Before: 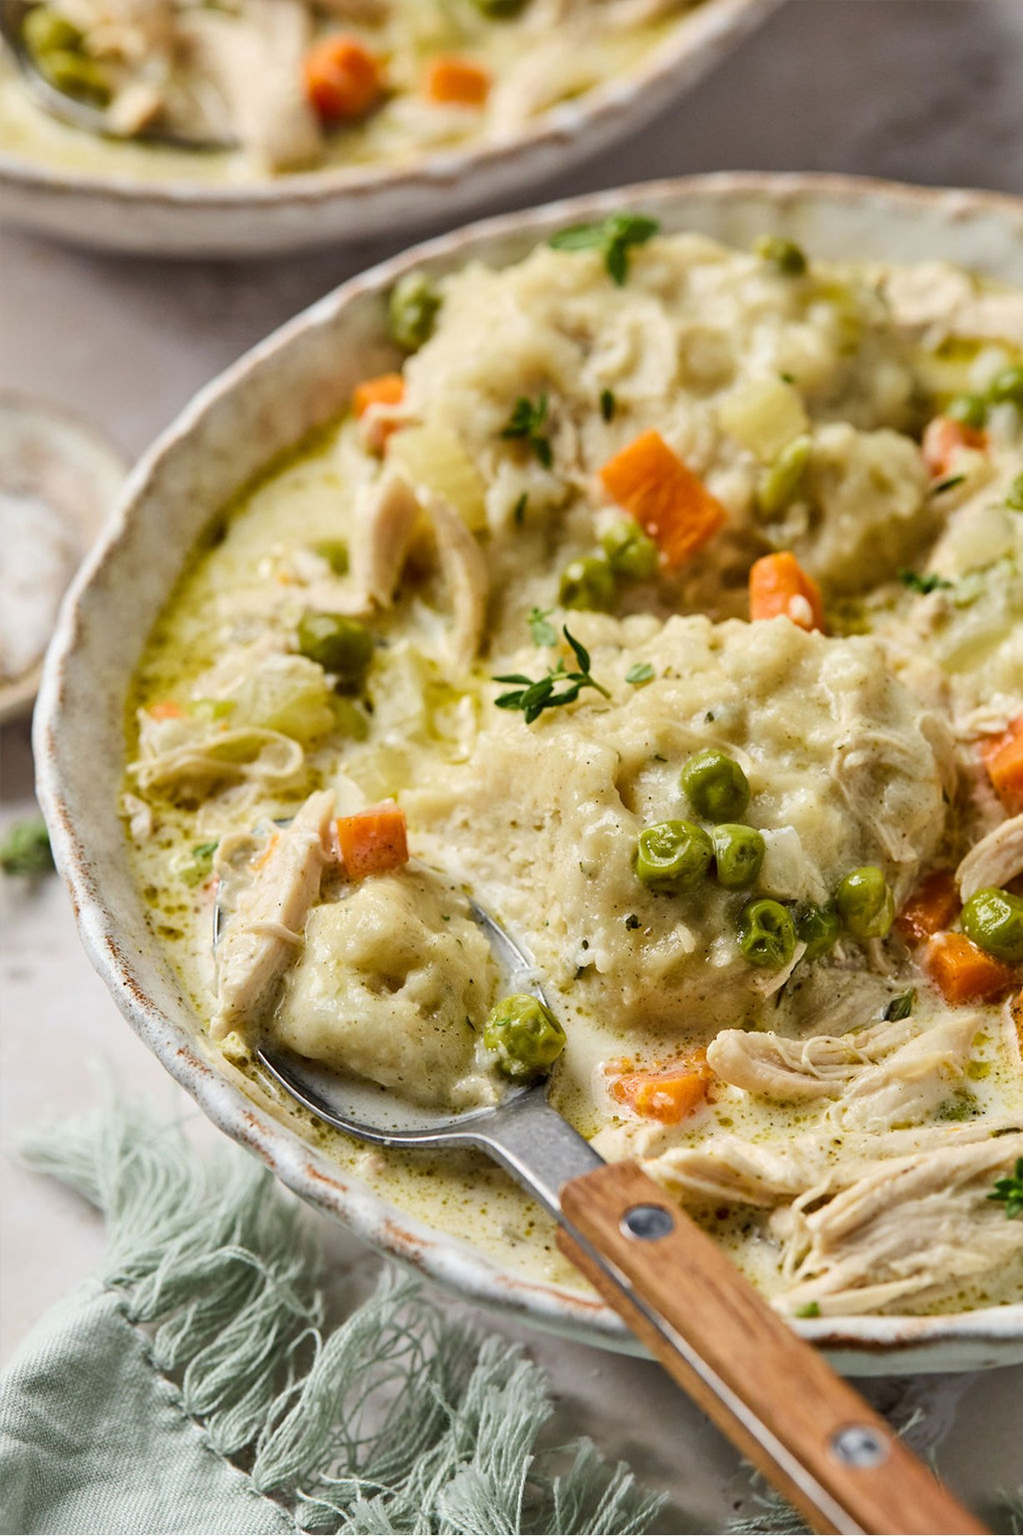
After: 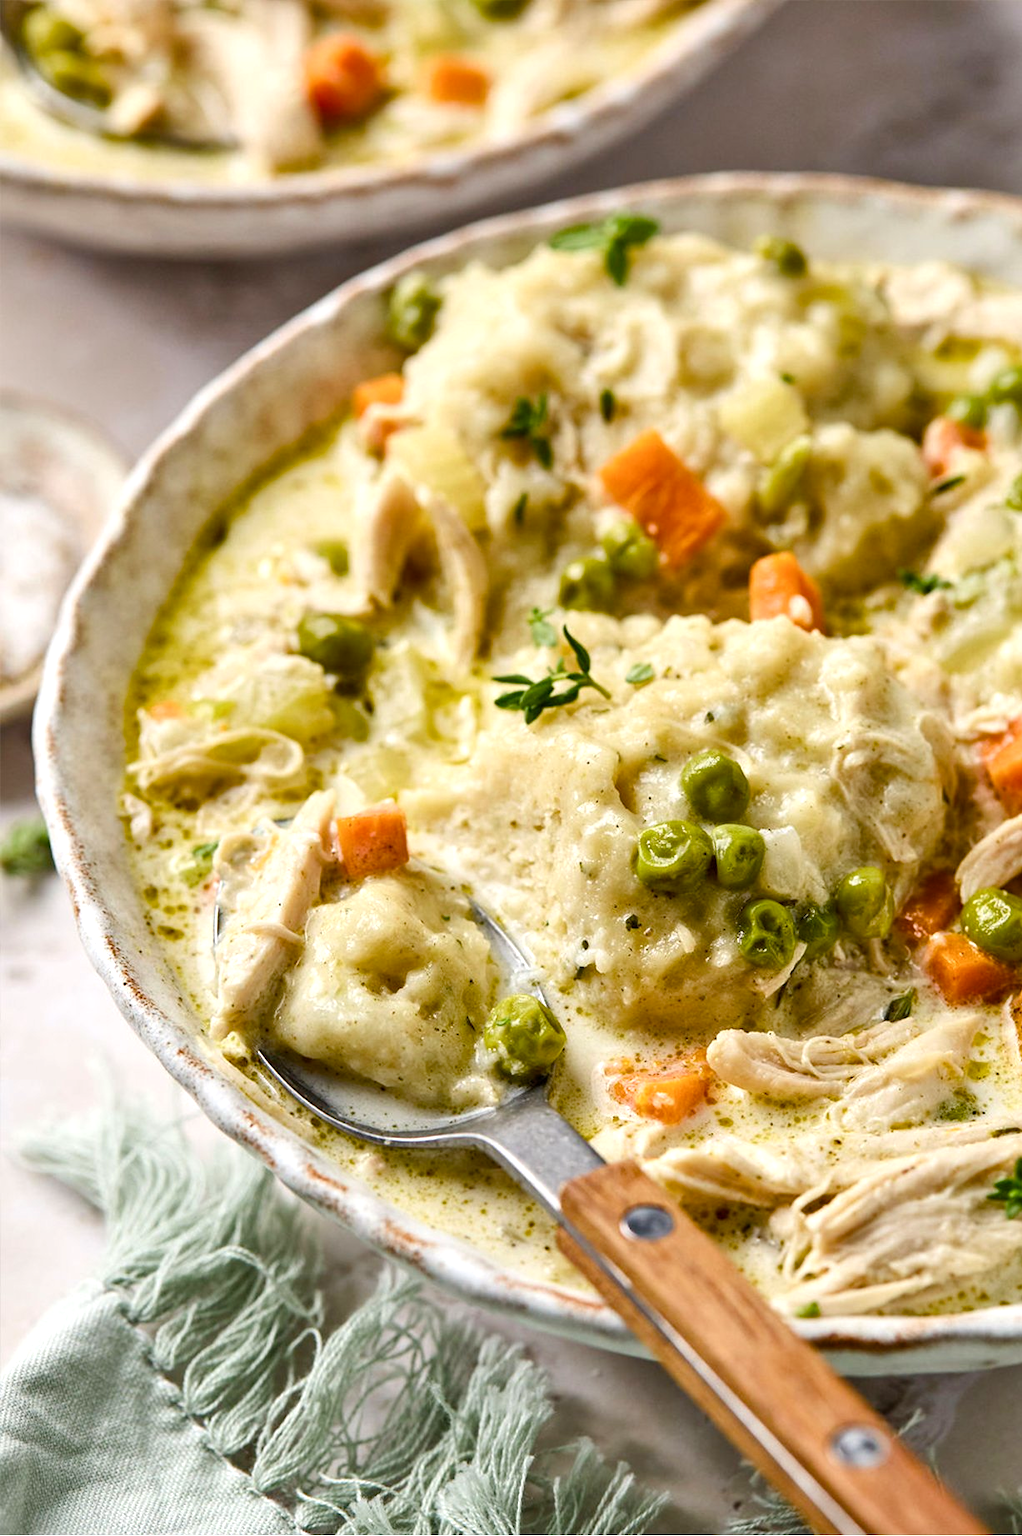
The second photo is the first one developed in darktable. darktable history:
color balance rgb: highlights gain › chroma 0.252%, highlights gain › hue 330.76°, perceptual saturation grading › global saturation -0.01%, perceptual saturation grading › highlights -15.294%, perceptual saturation grading › shadows 24.816%, perceptual brilliance grading › global brilliance 9.683%, global vibrance 20%
